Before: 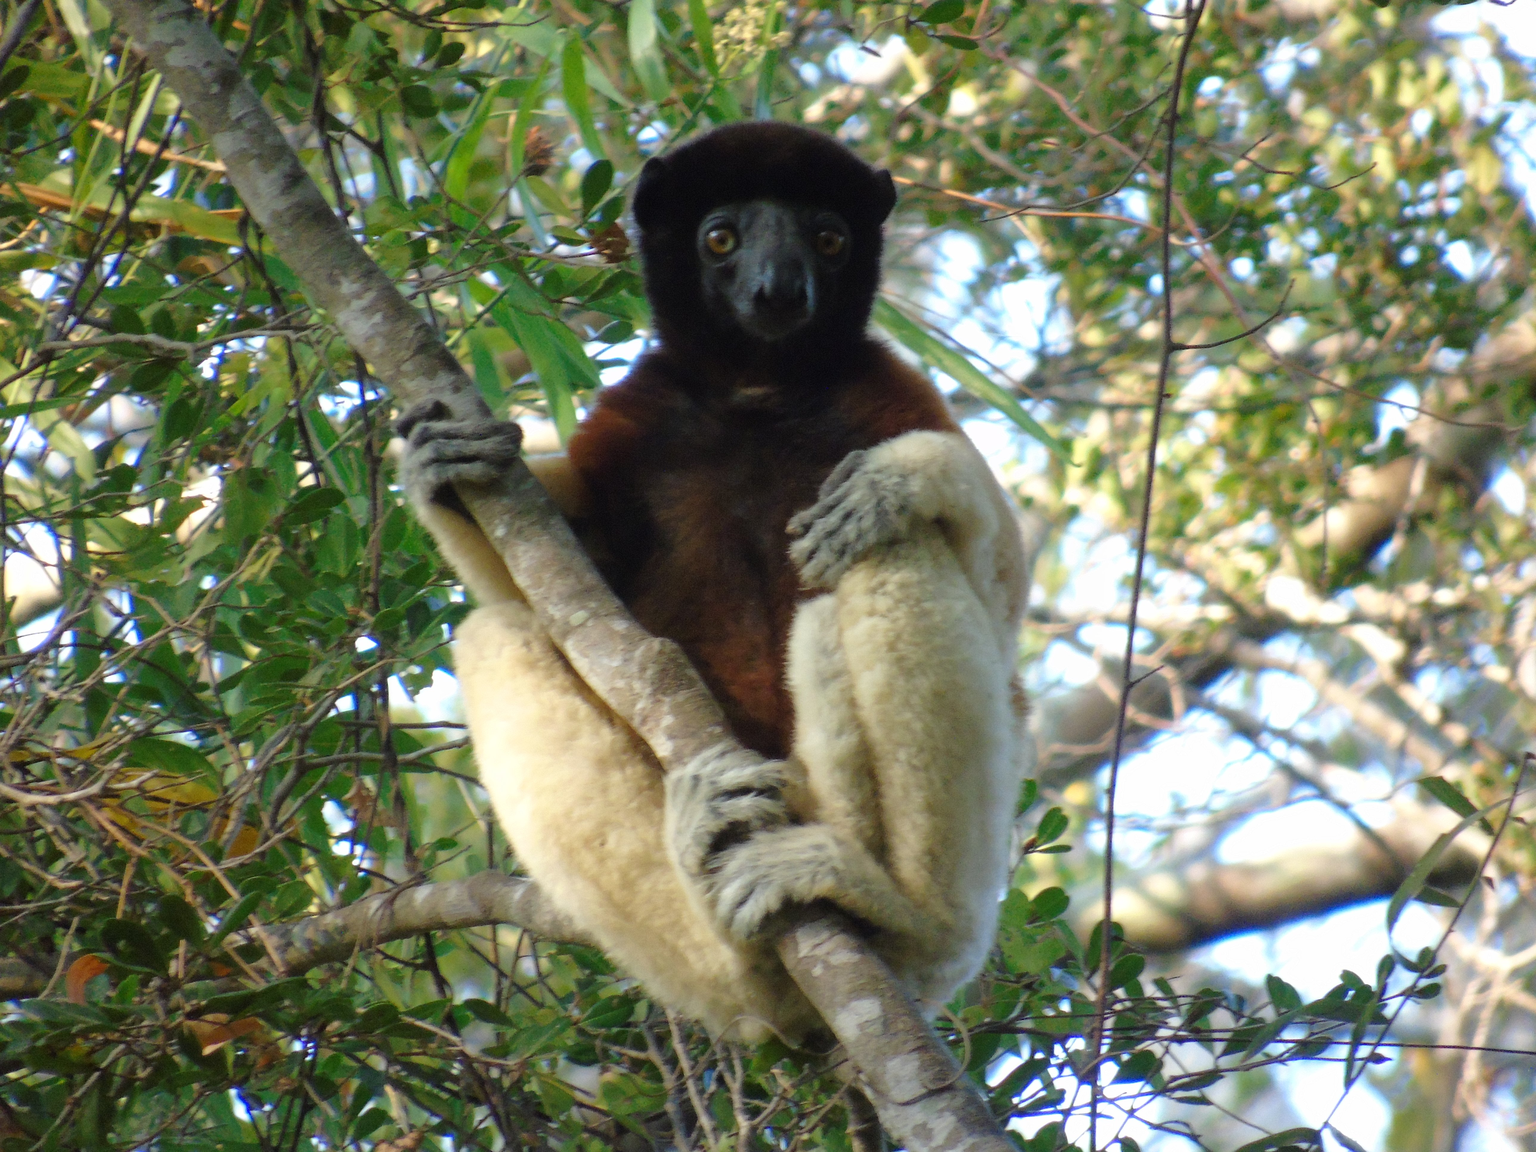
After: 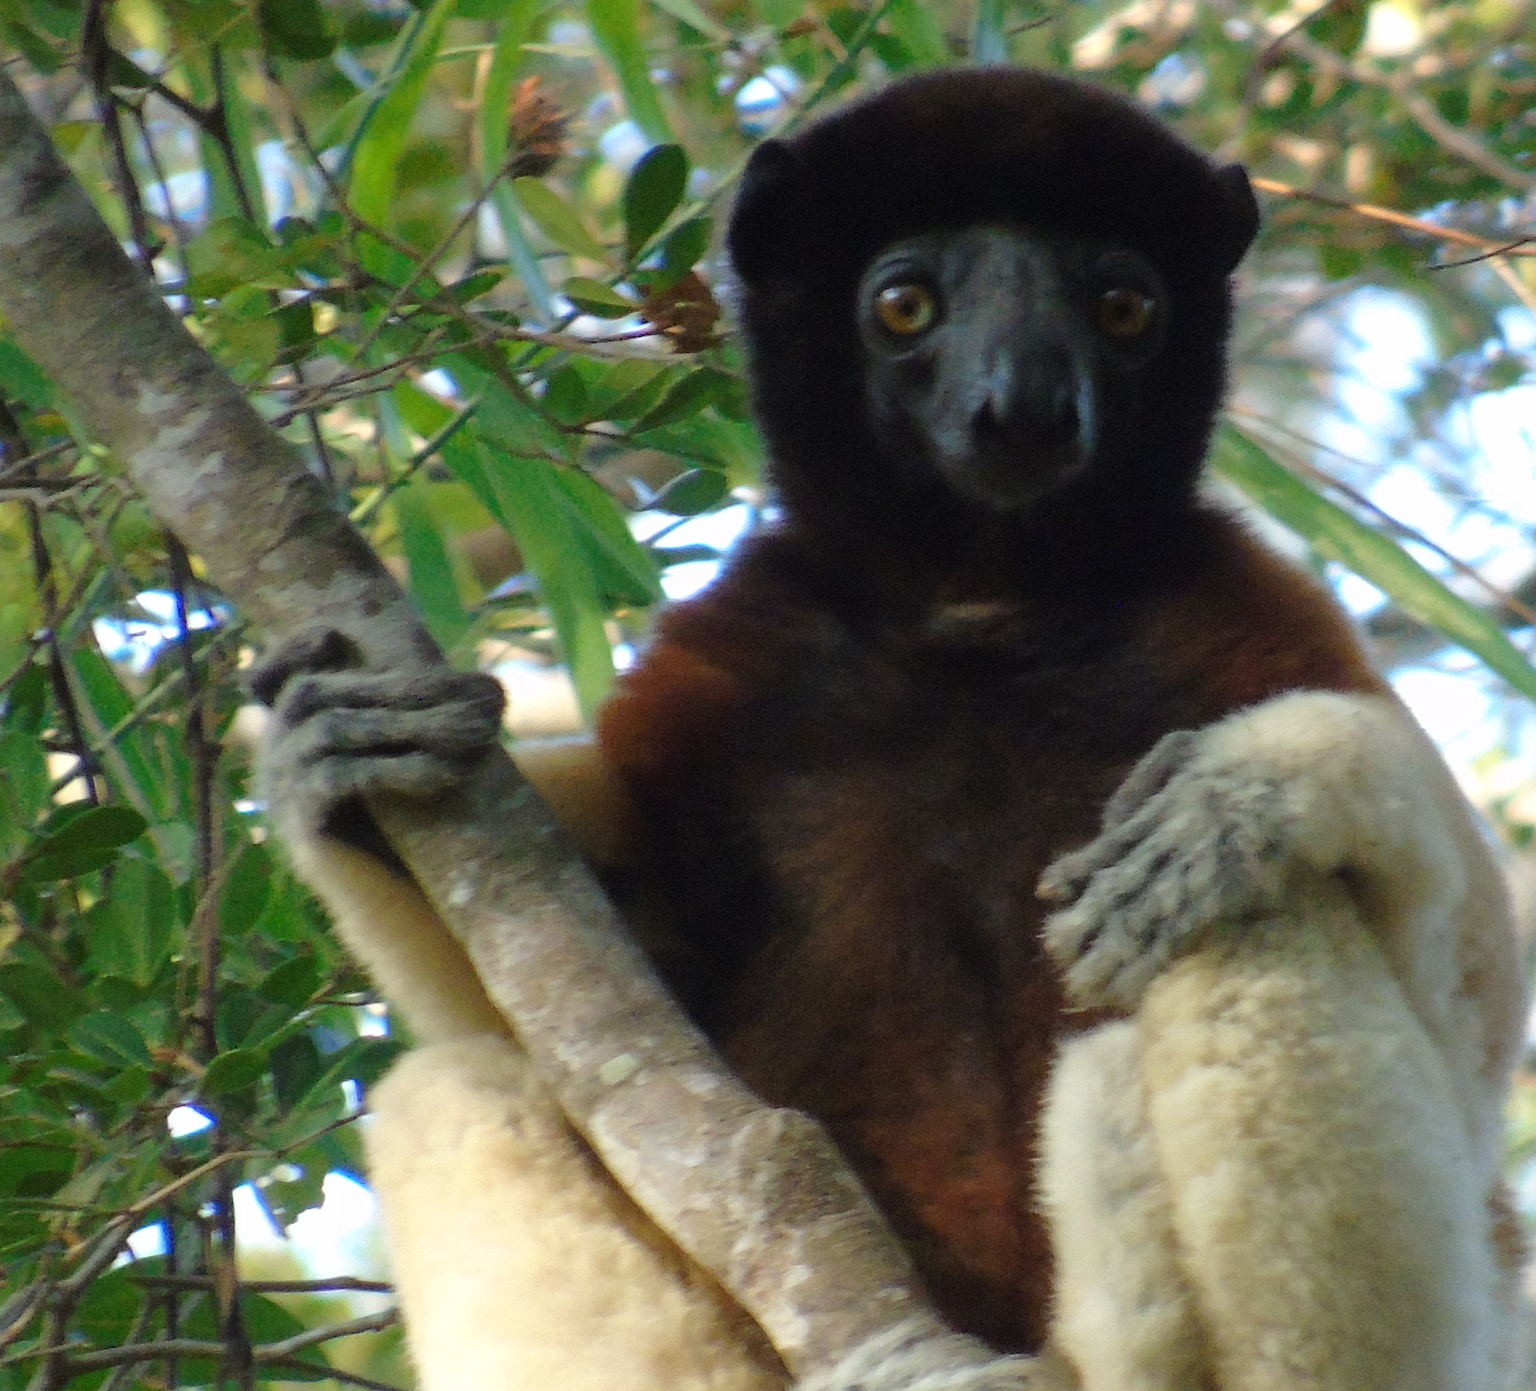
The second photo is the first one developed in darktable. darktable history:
crop: left 17.731%, top 7.668%, right 32.688%, bottom 32.425%
